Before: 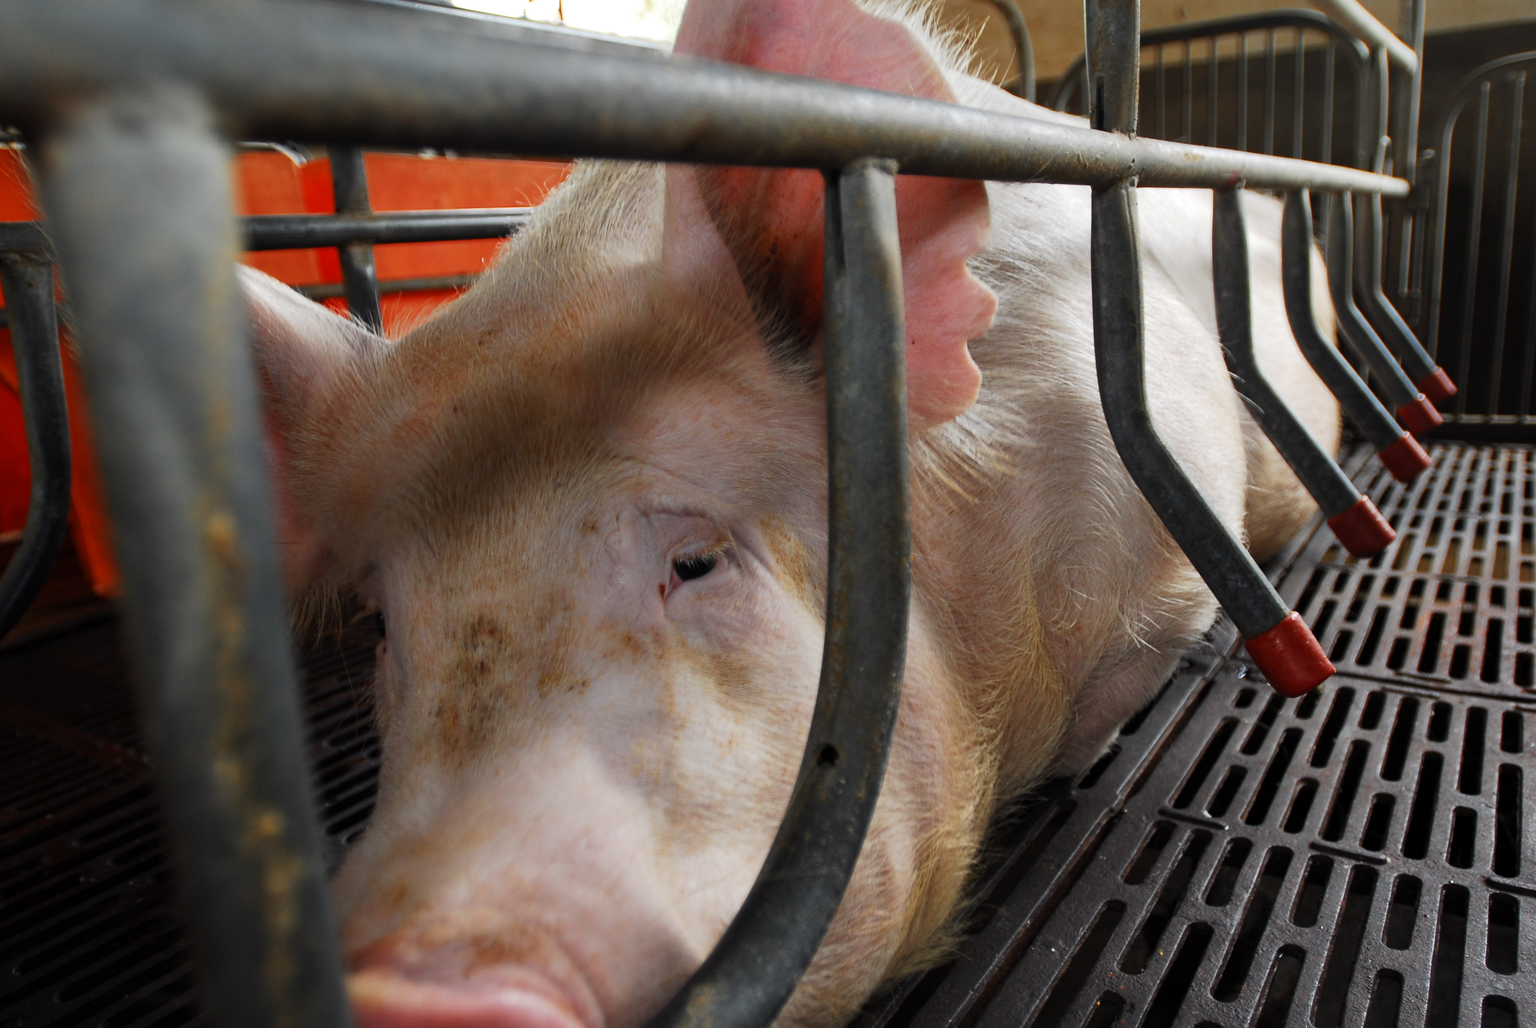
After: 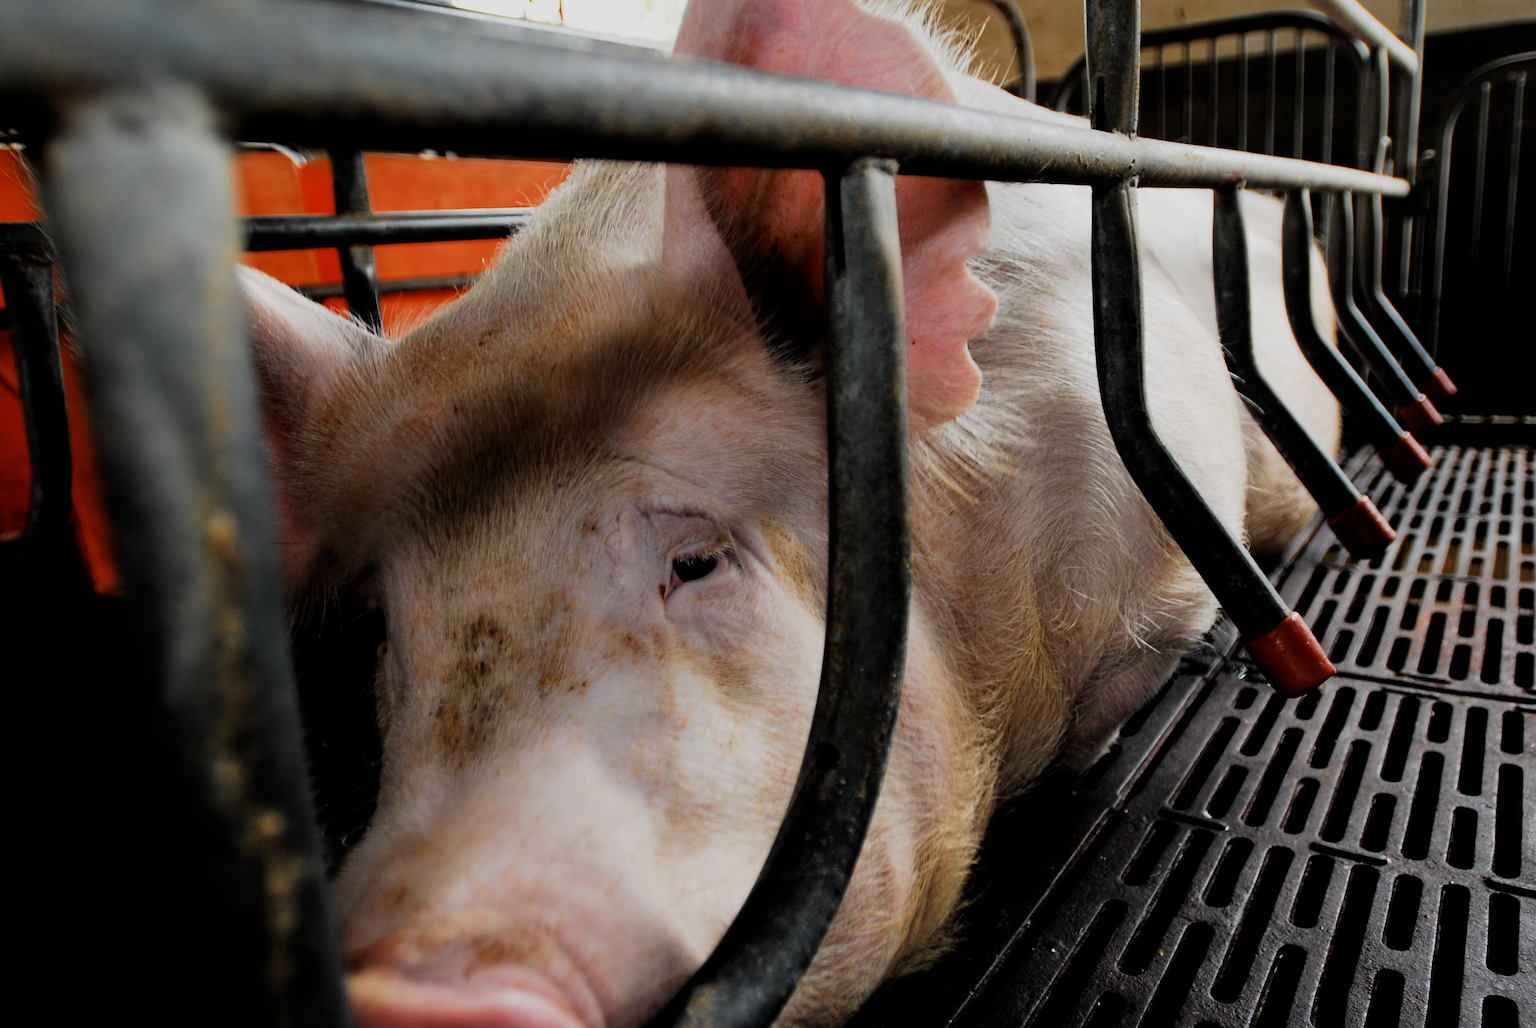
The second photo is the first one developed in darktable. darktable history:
tone equalizer: -7 EV 0.13 EV, smoothing diameter 25%, edges refinement/feathering 10, preserve details guided filter
filmic rgb: black relative exposure -5 EV, hardness 2.88, contrast 1.2, highlights saturation mix -30%
